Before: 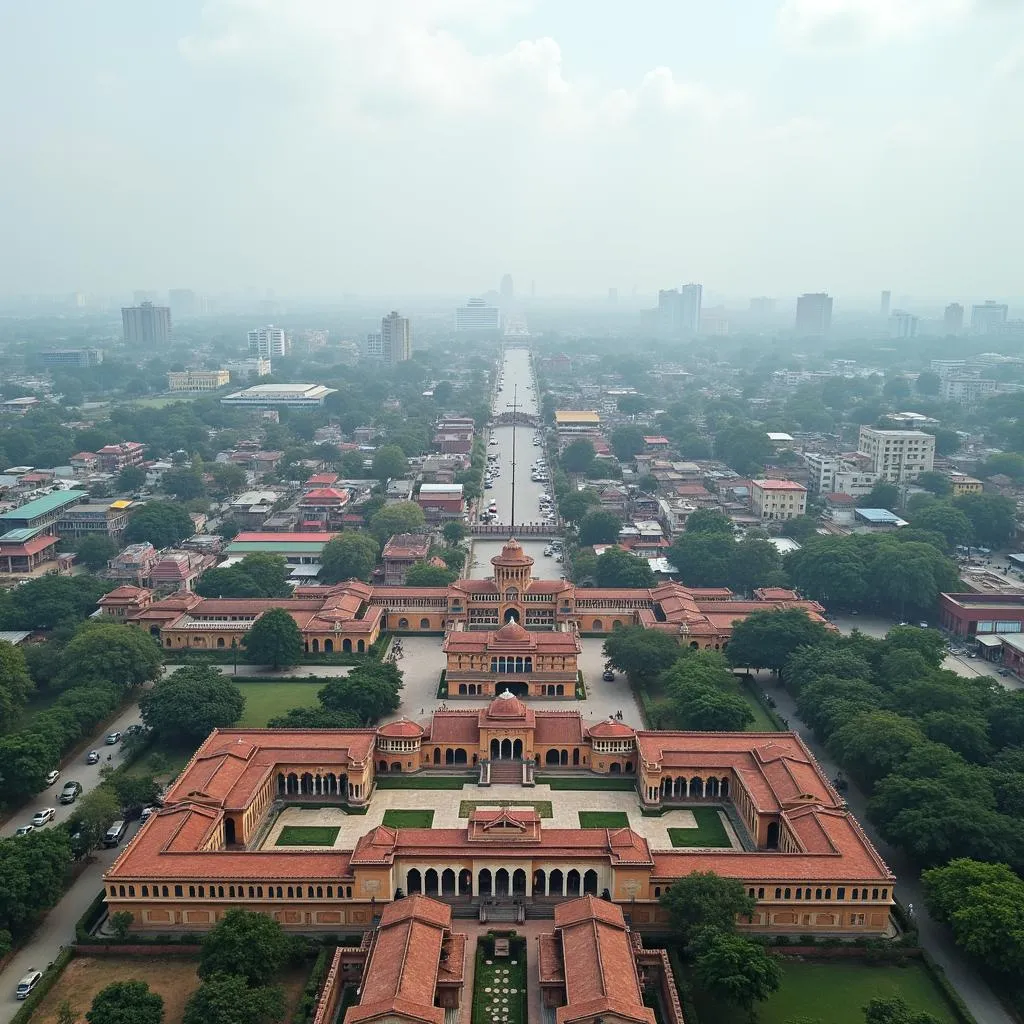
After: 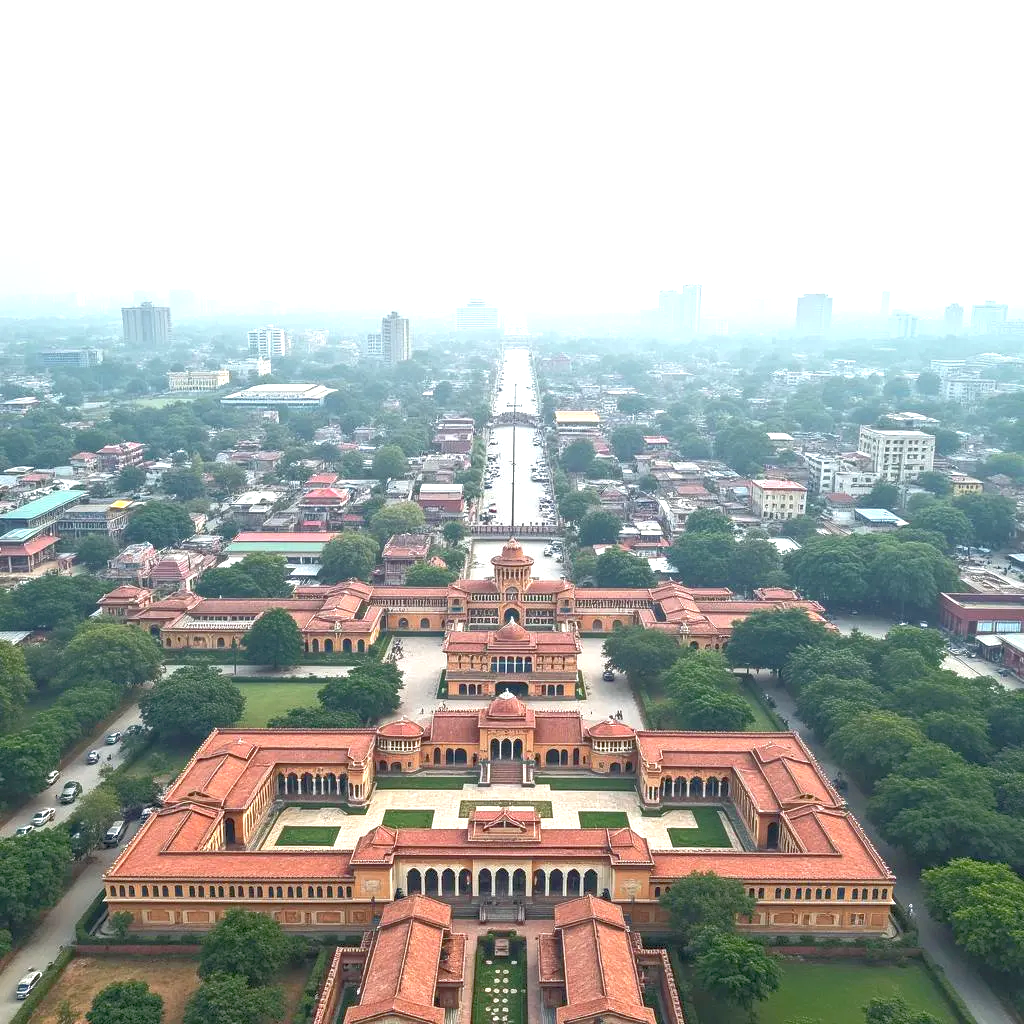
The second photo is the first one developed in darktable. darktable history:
exposure: black level correction 0, exposure 0.9 EV, compensate highlight preservation false
rgb curve: curves: ch0 [(0, 0) (0.072, 0.166) (0.217, 0.293) (0.414, 0.42) (1, 1)], compensate middle gray true, preserve colors basic power
local contrast: on, module defaults
